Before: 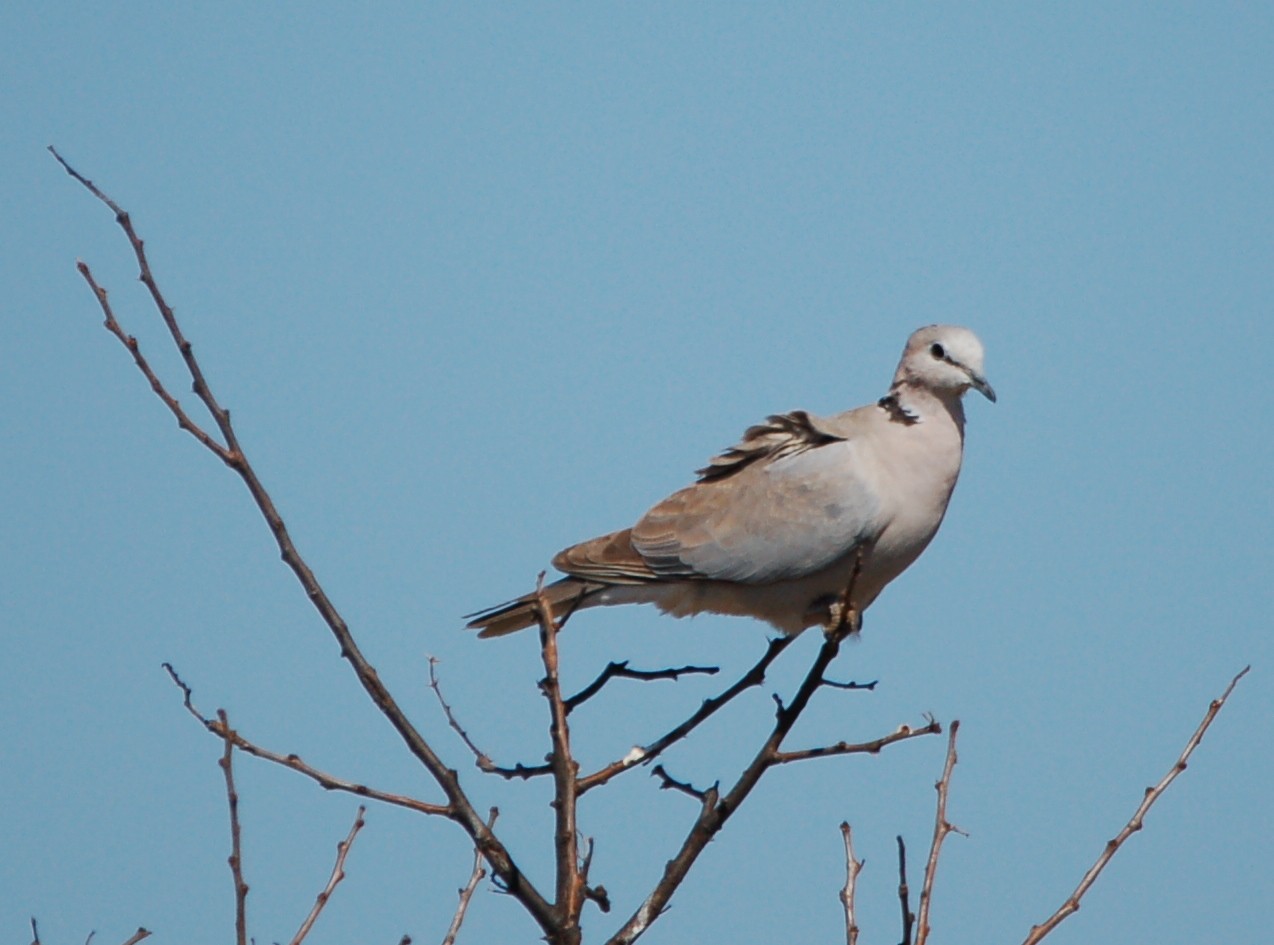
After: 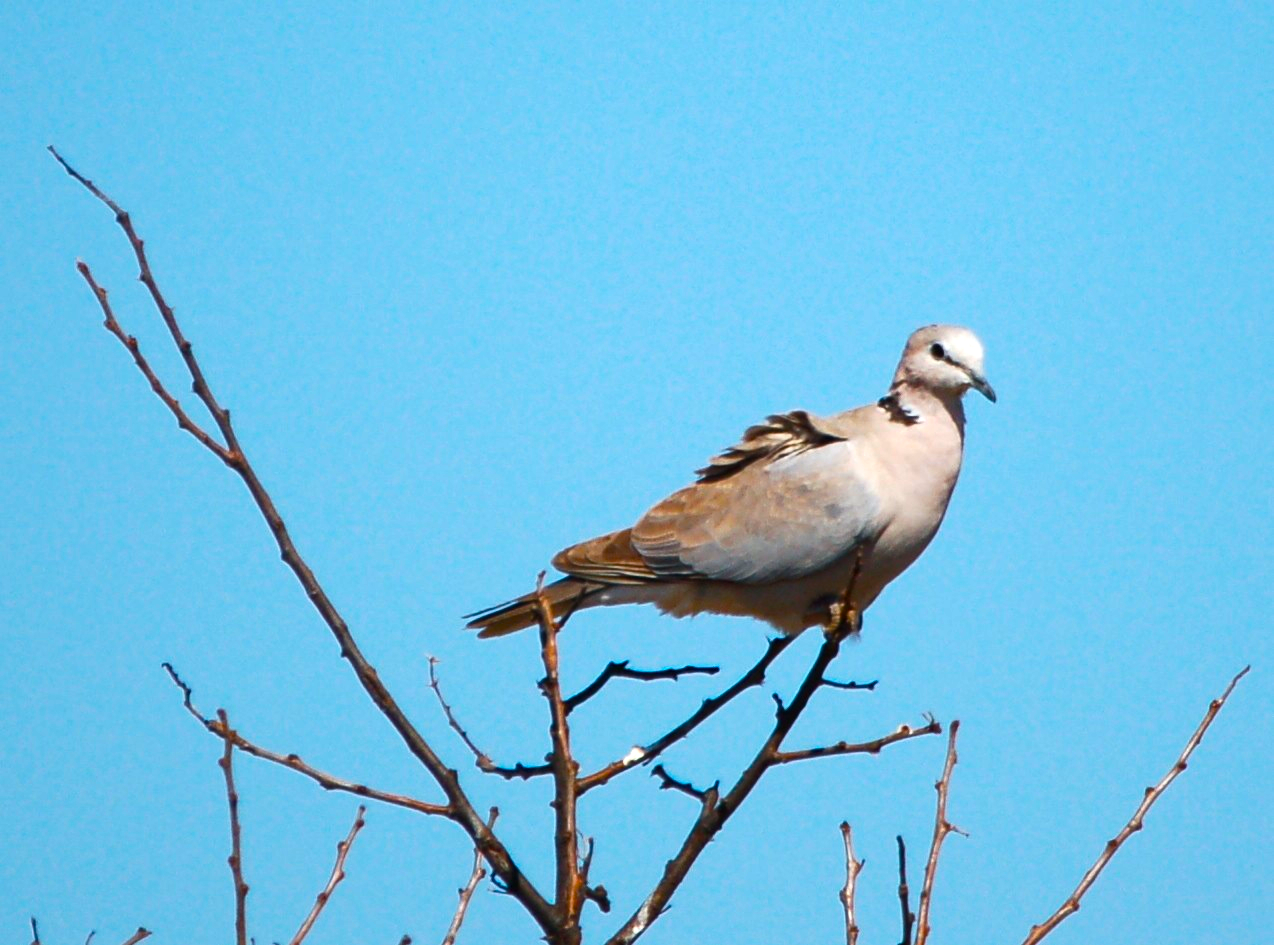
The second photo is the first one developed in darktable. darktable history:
color balance rgb: linear chroma grading › global chroma 9%, perceptual saturation grading › global saturation 36%, perceptual saturation grading › shadows 35%, perceptual brilliance grading › global brilliance 15%, perceptual brilliance grading › shadows -35%, global vibrance 15%
exposure: exposure 0.29 EV, compensate highlight preservation false
